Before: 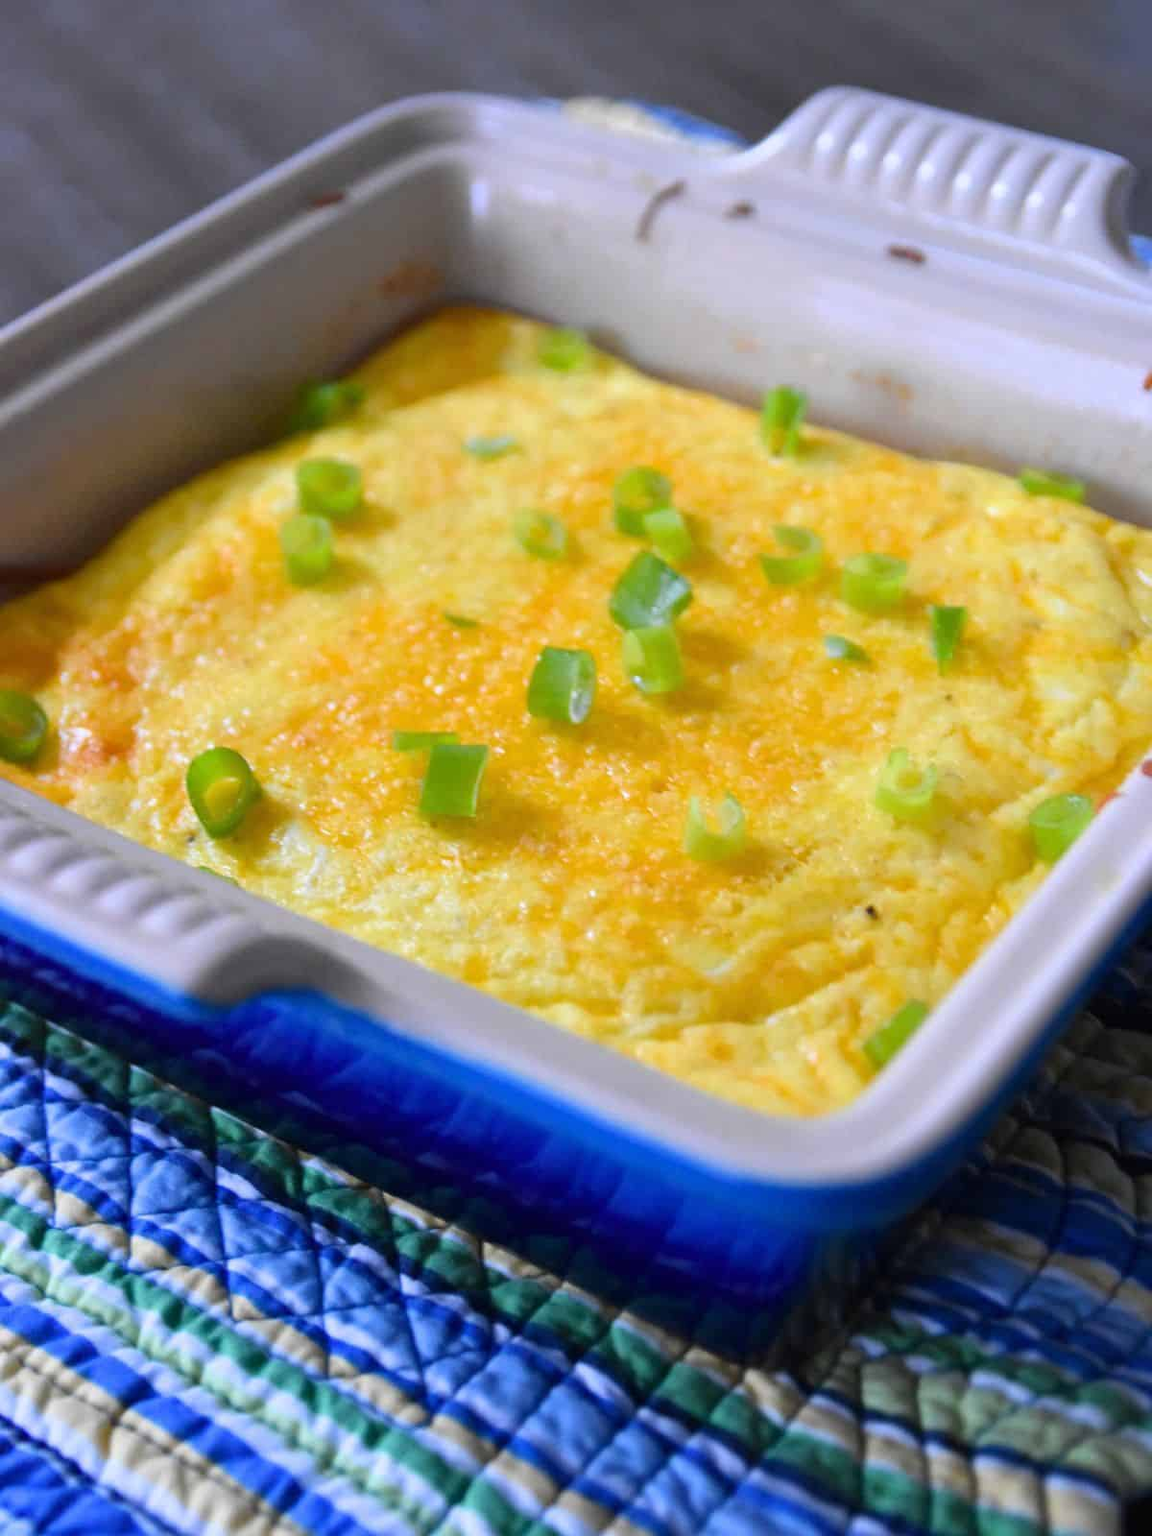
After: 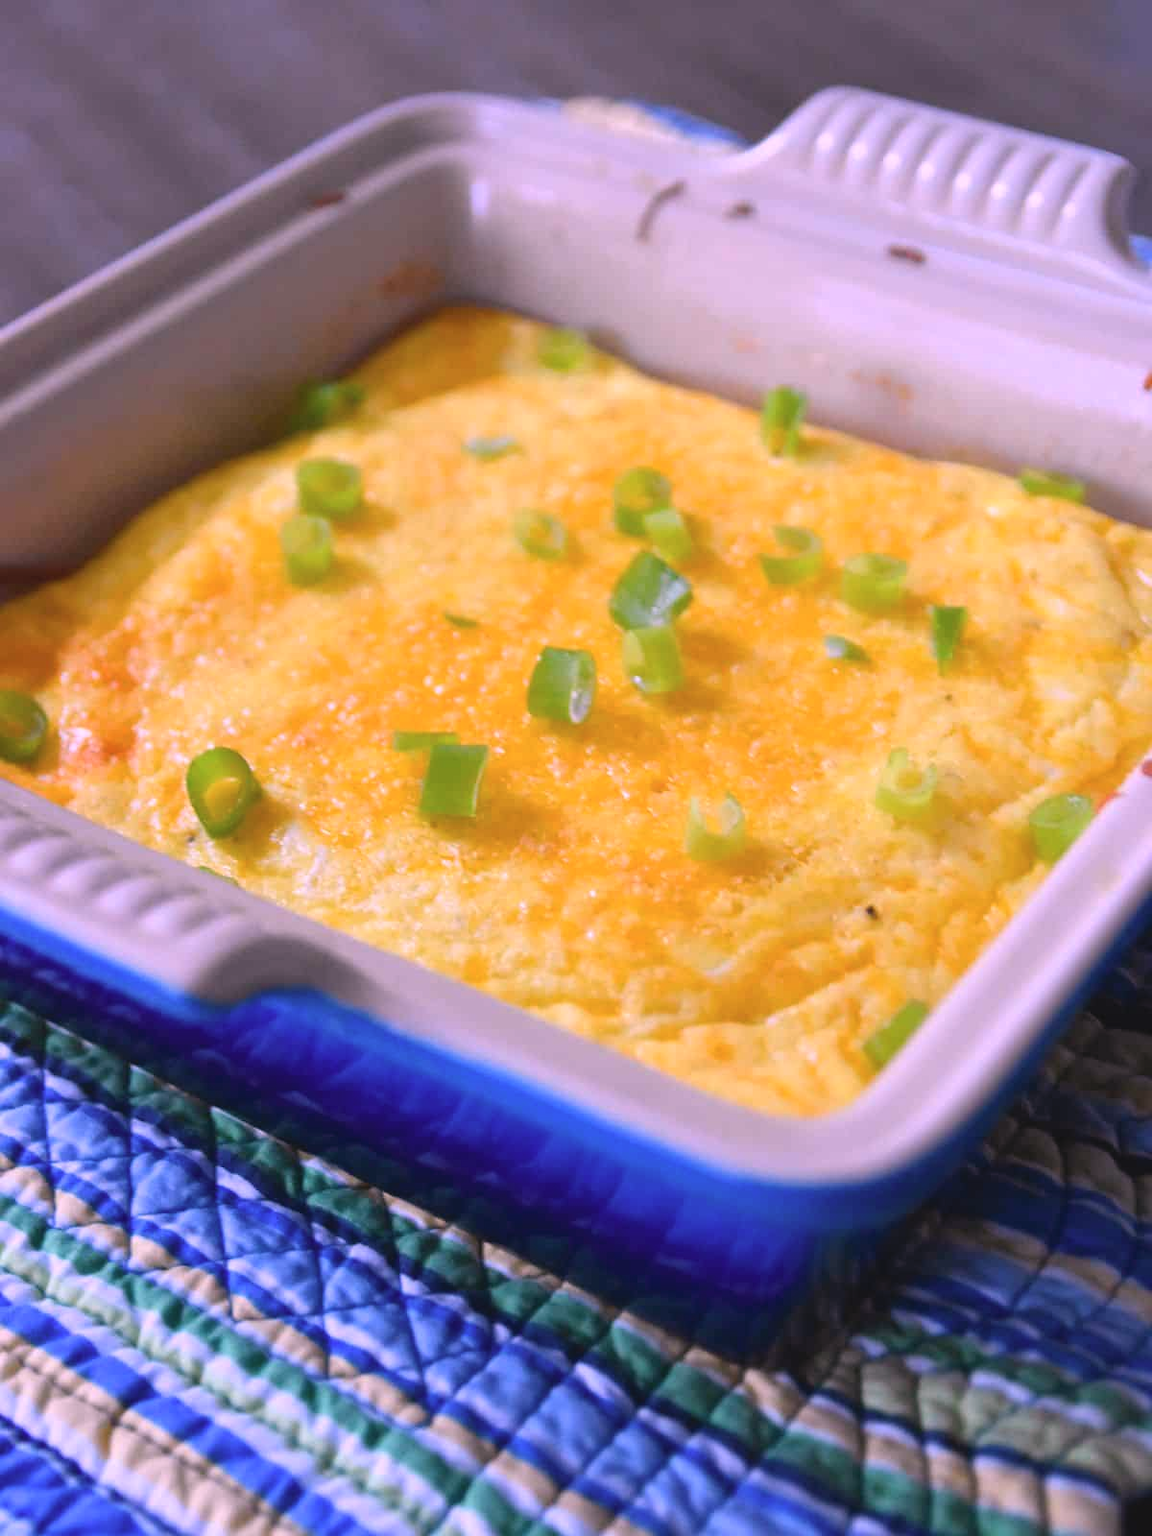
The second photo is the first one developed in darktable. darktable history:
contrast brightness saturation: contrast -0.1, saturation -0.1
white balance: red 1.188, blue 1.11
